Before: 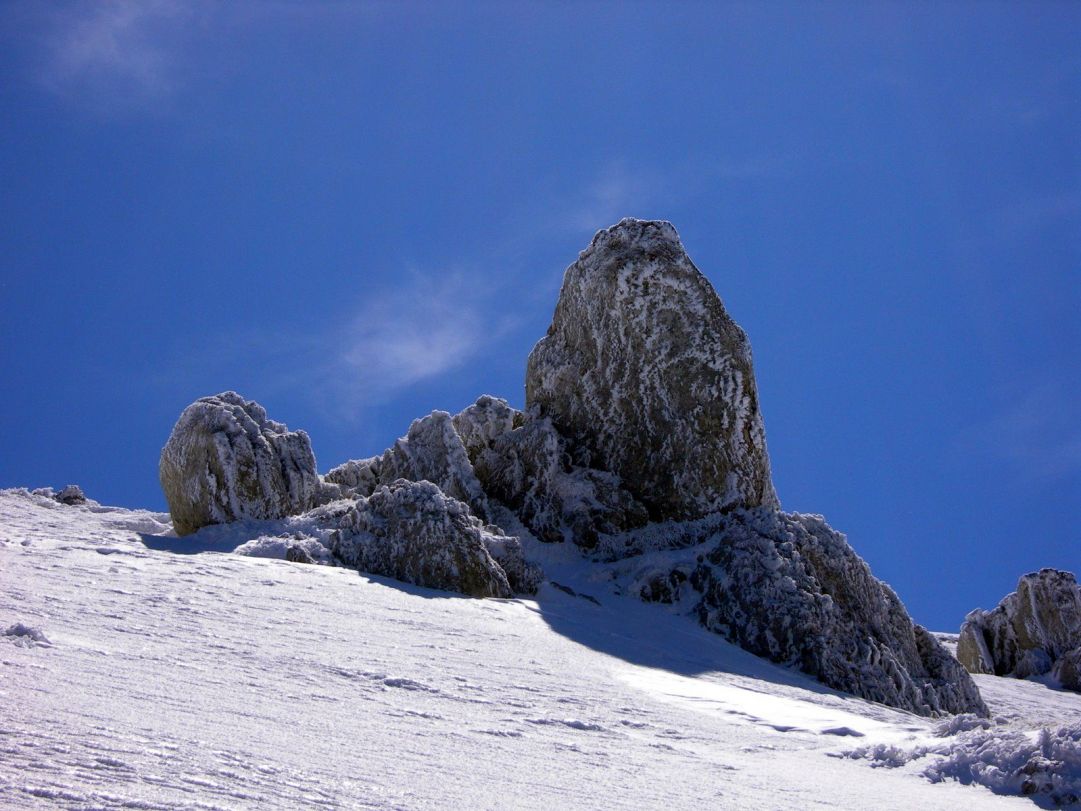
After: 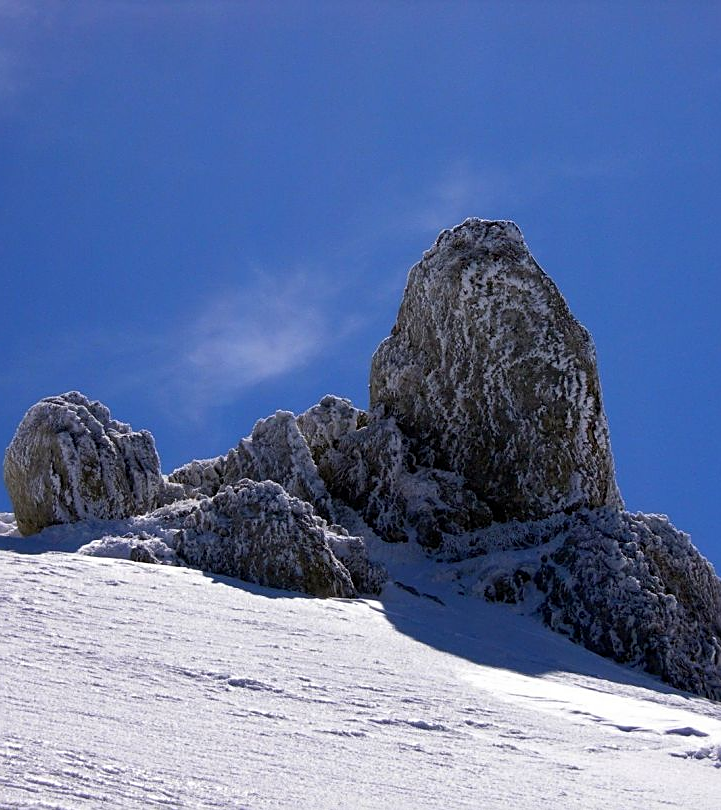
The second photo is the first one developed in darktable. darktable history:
crop and rotate: left 14.456%, right 18.836%
sharpen: on, module defaults
